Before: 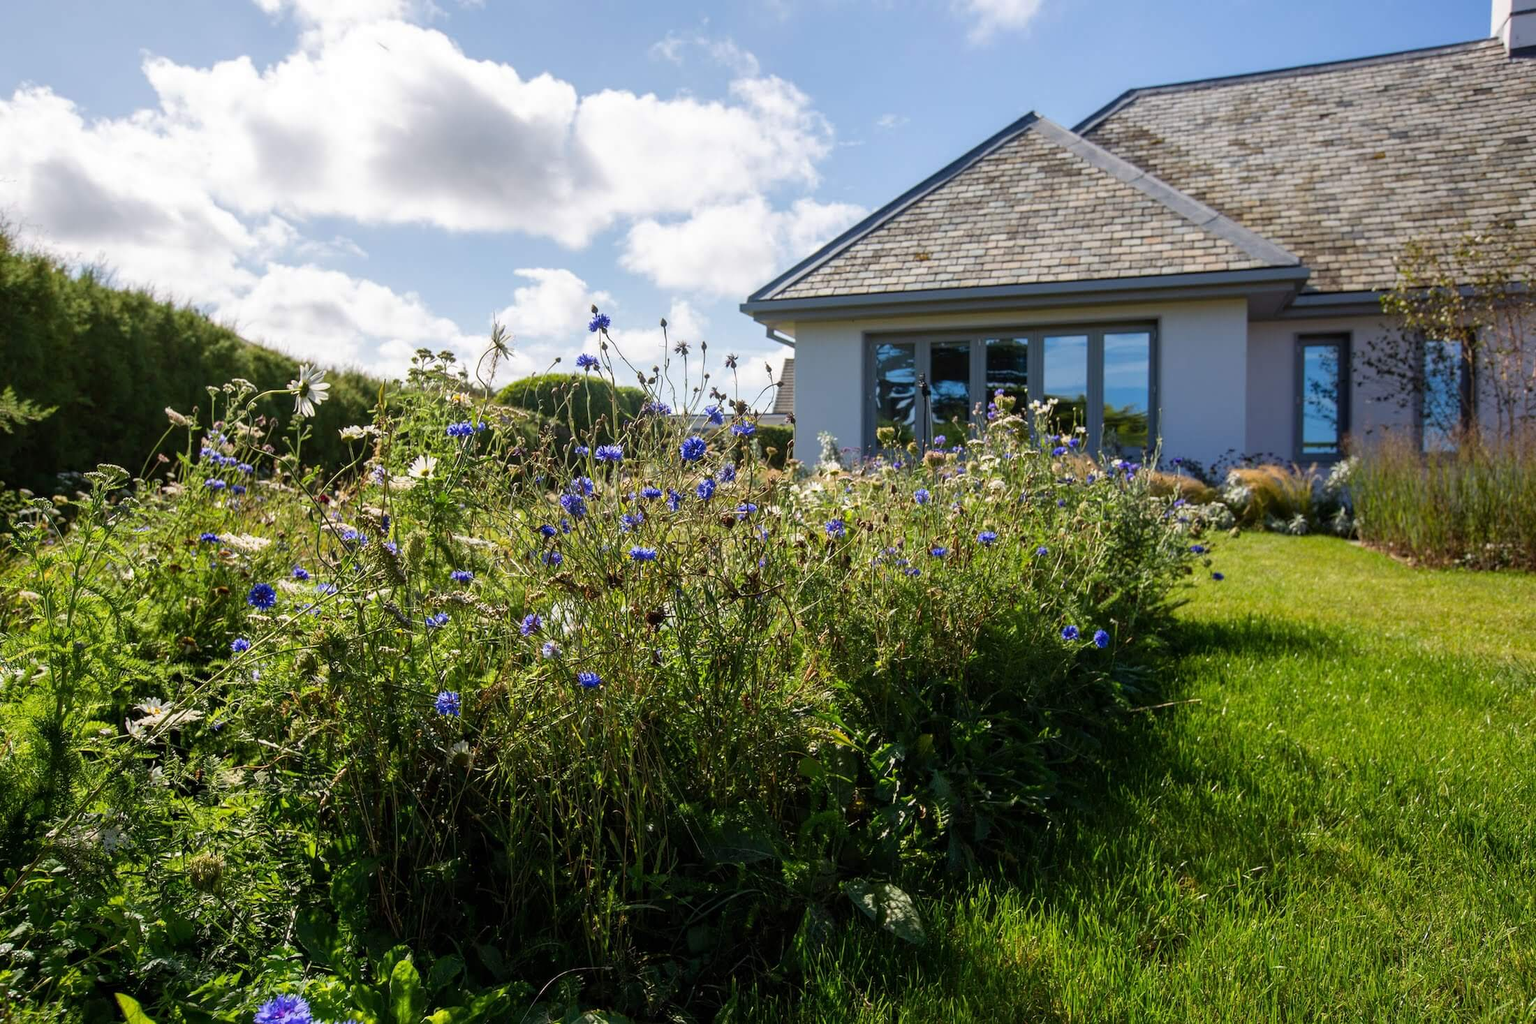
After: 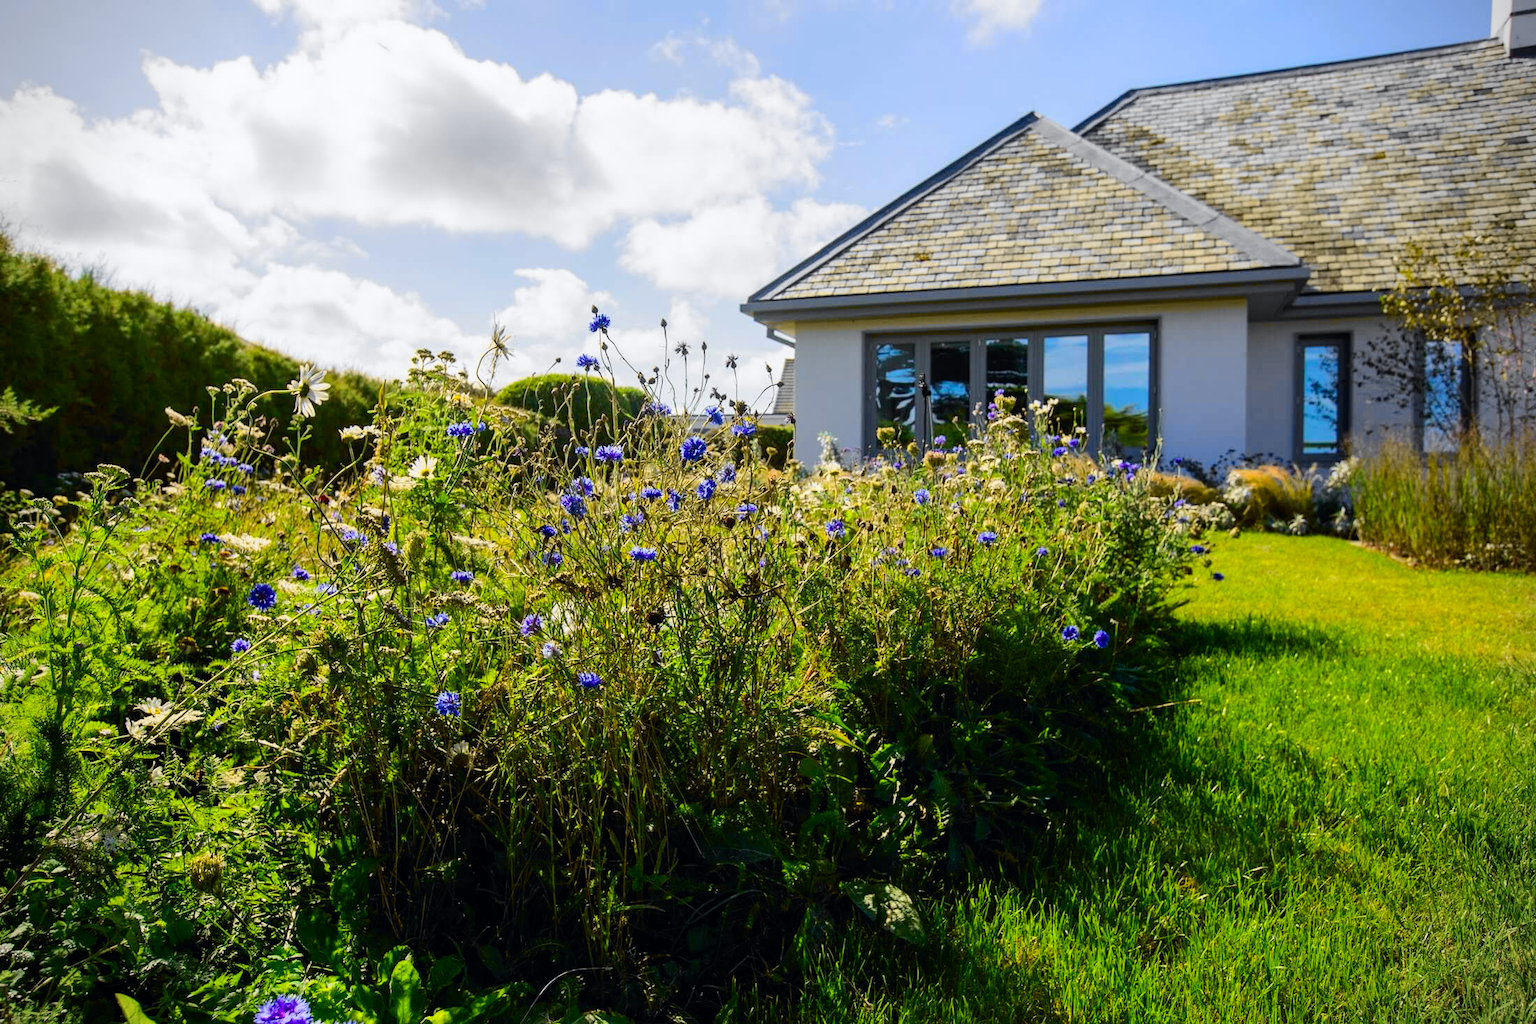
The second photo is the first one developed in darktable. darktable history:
color balance rgb: shadows lift › chroma 2.04%, shadows lift › hue 247.27°, linear chroma grading › global chroma 0.337%, perceptual saturation grading › global saturation 29.721%
tone curve: curves: ch0 [(0, 0) (0.071, 0.047) (0.266, 0.26) (0.483, 0.554) (0.753, 0.811) (1, 0.983)]; ch1 [(0, 0) (0.346, 0.307) (0.408, 0.387) (0.463, 0.465) (0.482, 0.493) (0.502, 0.5) (0.517, 0.502) (0.55, 0.548) (0.597, 0.61) (0.651, 0.698) (1, 1)]; ch2 [(0, 0) (0.346, 0.34) (0.434, 0.46) (0.485, 0.494) (0.5, 0.494) (0.517, 0.506) (0.526, 0.545) (0.583, 0.61) (0.625, 0.659) (1, 1)], color space Lab, independent channels, preserve colors none
vignetting: fall-off start 91.35%
